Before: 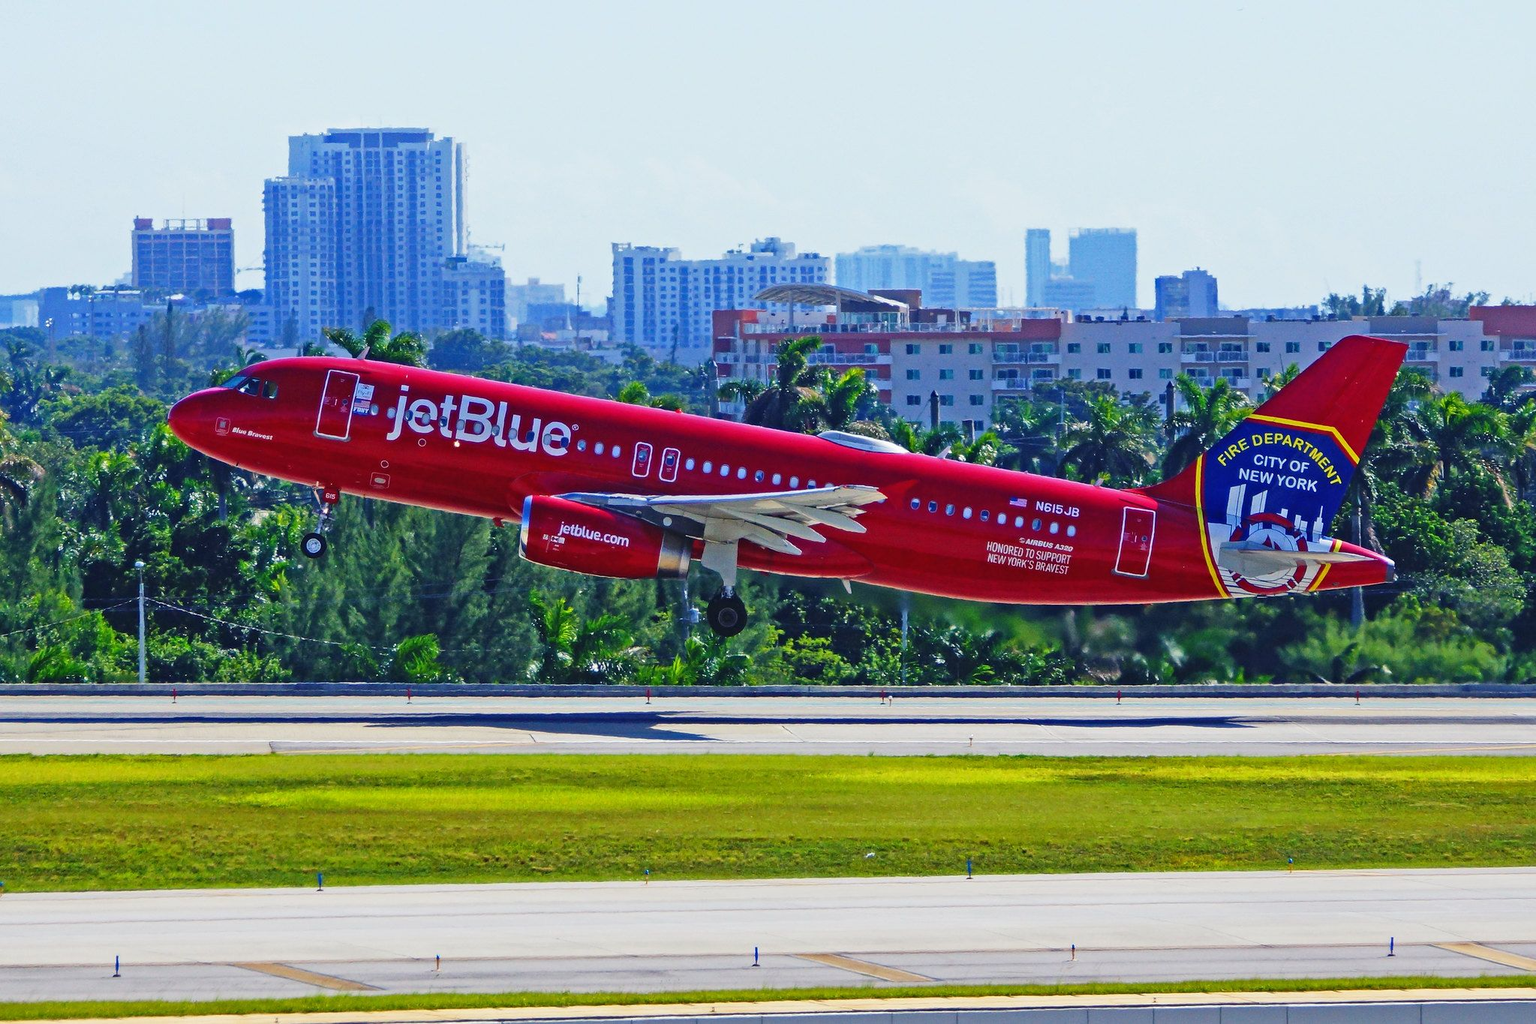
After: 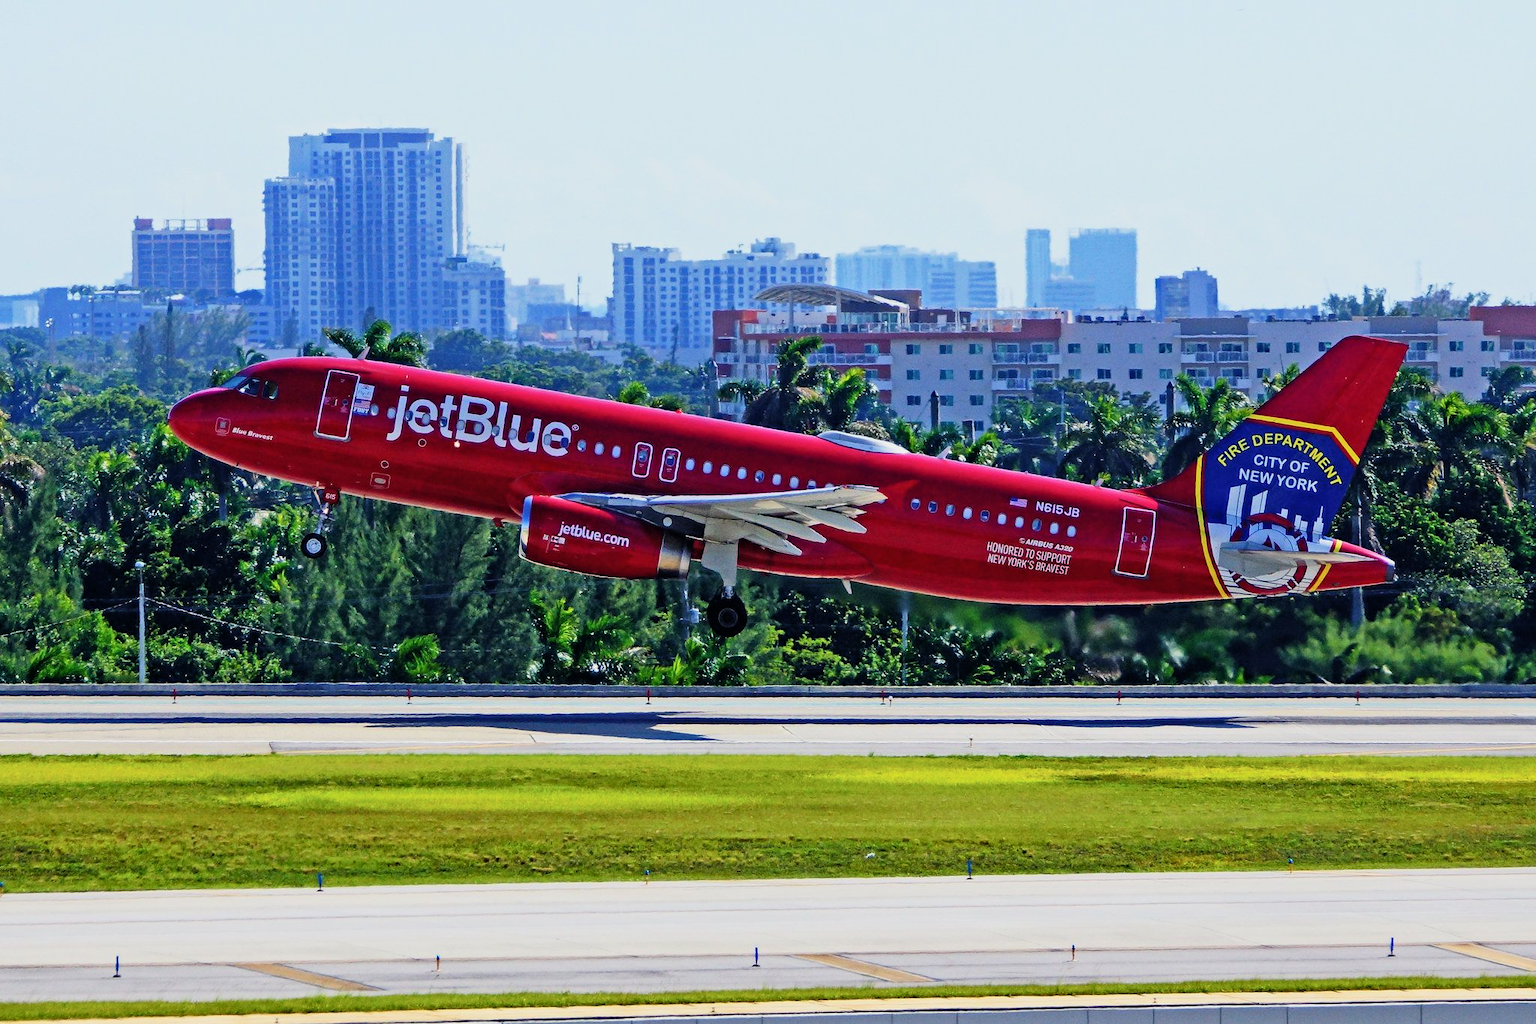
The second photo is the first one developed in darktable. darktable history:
filmic rgb: middle gray luminance 10.21%, black relative exposure -8.6 EV, white relative exposure 3.33 EV, target black luminance 0%, hardness 5.2, latitude 44.59%, contrast 1.303, highlights saturation mix 4.7%, shadows ↔ highlights balance 24.35%, color science v6 (2022), iterations of high-quality reconstruction 0
